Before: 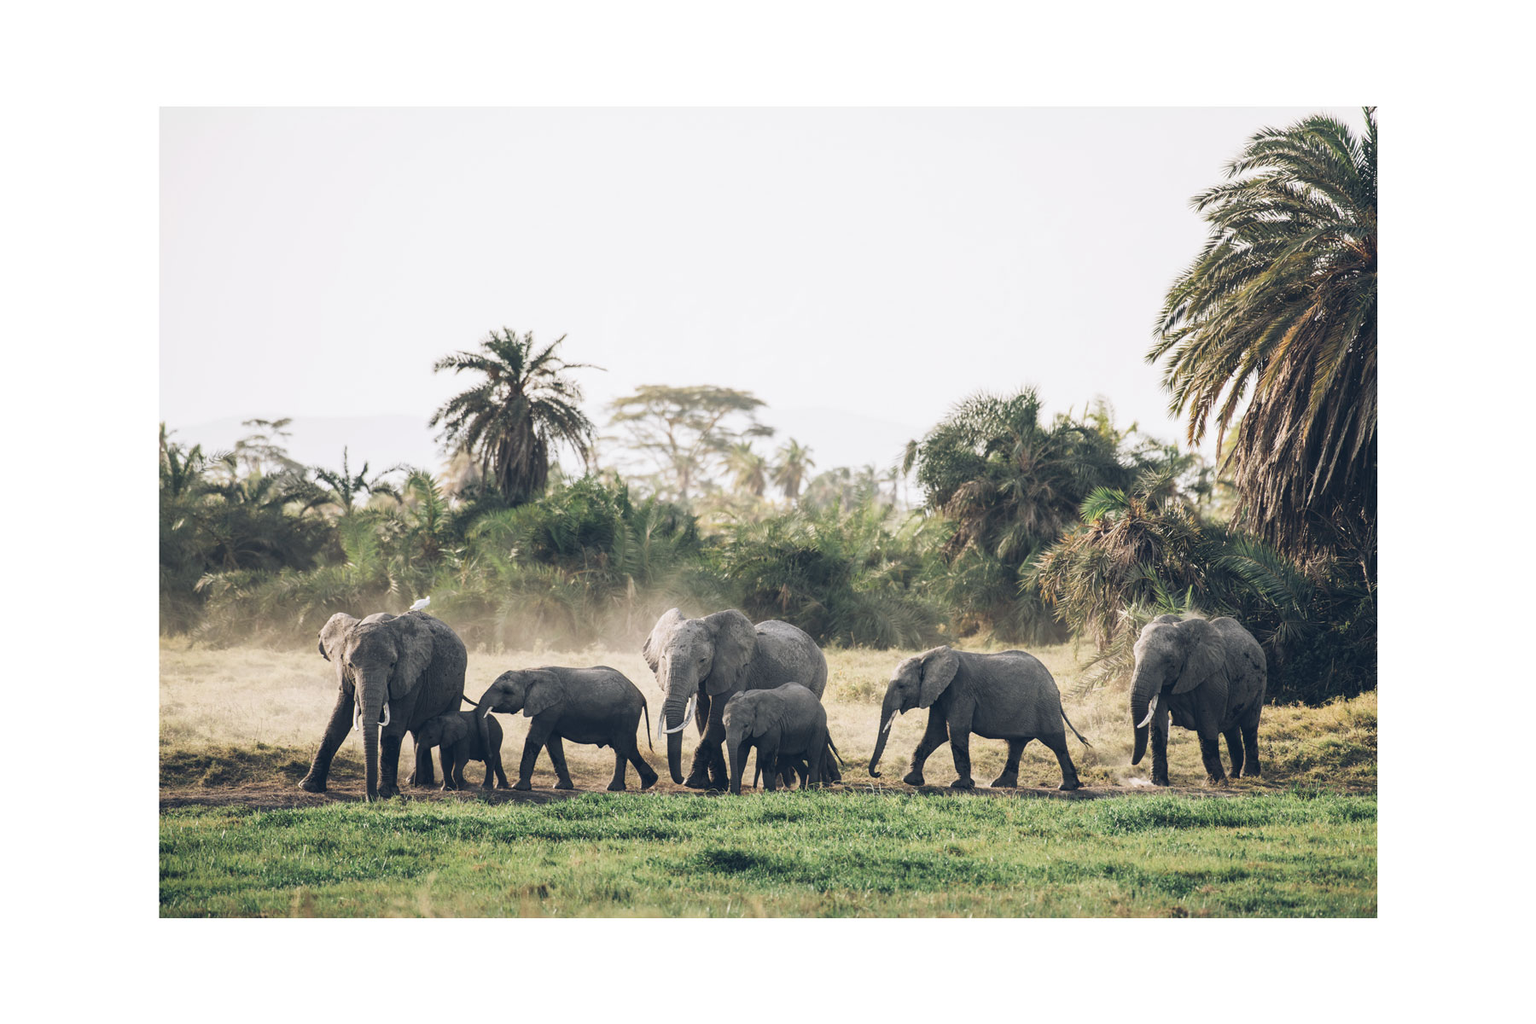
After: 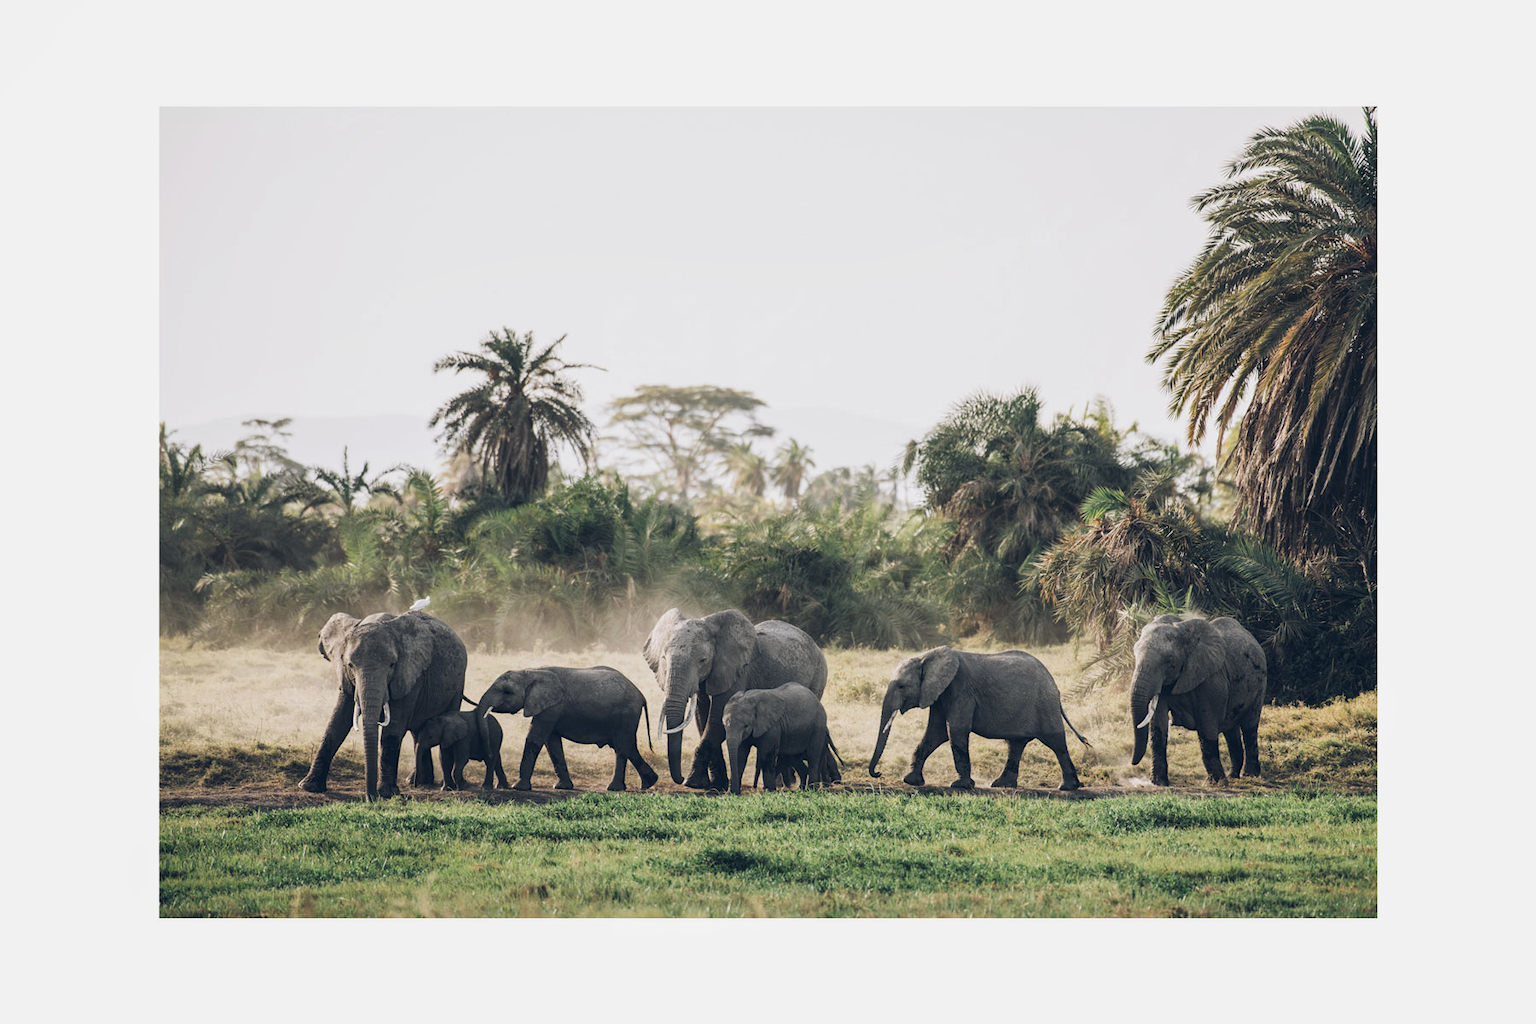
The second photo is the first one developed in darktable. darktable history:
exposure: black level correction 0.002, exposure -0.198 EV, compensate highlight preservation false
local contrast: highlights 100%, shadows 100%, detail 119%, midtone range 0.2
